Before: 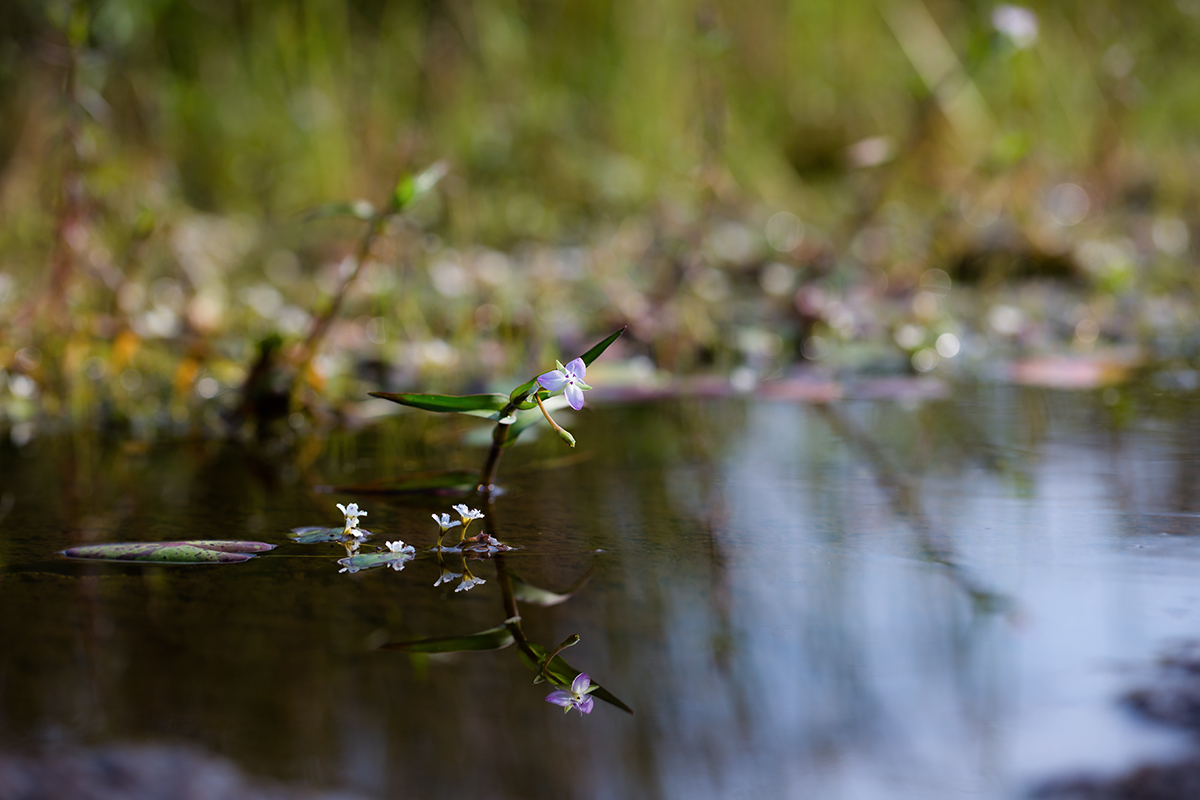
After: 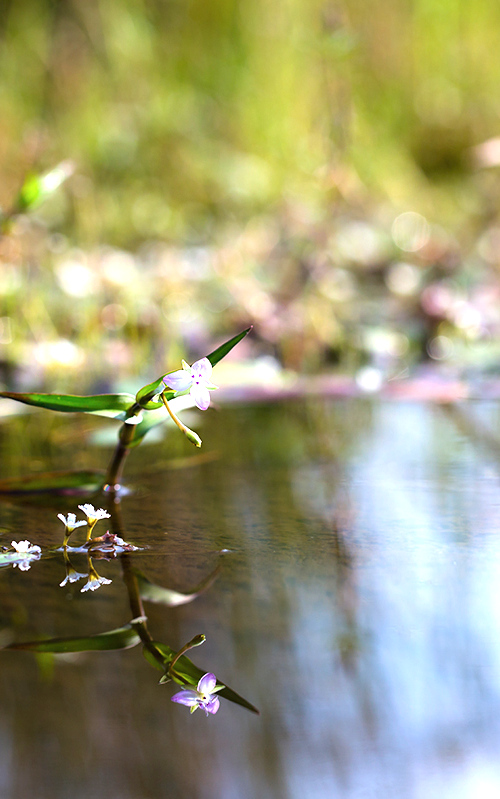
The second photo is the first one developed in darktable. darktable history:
exposure: black level correction 0, exposure 1.1 EV, compensate exposure bias true, compensate highlight preservation false
tone equalizer: on, module defaults
crop: left 31.229%, right 27.105%
